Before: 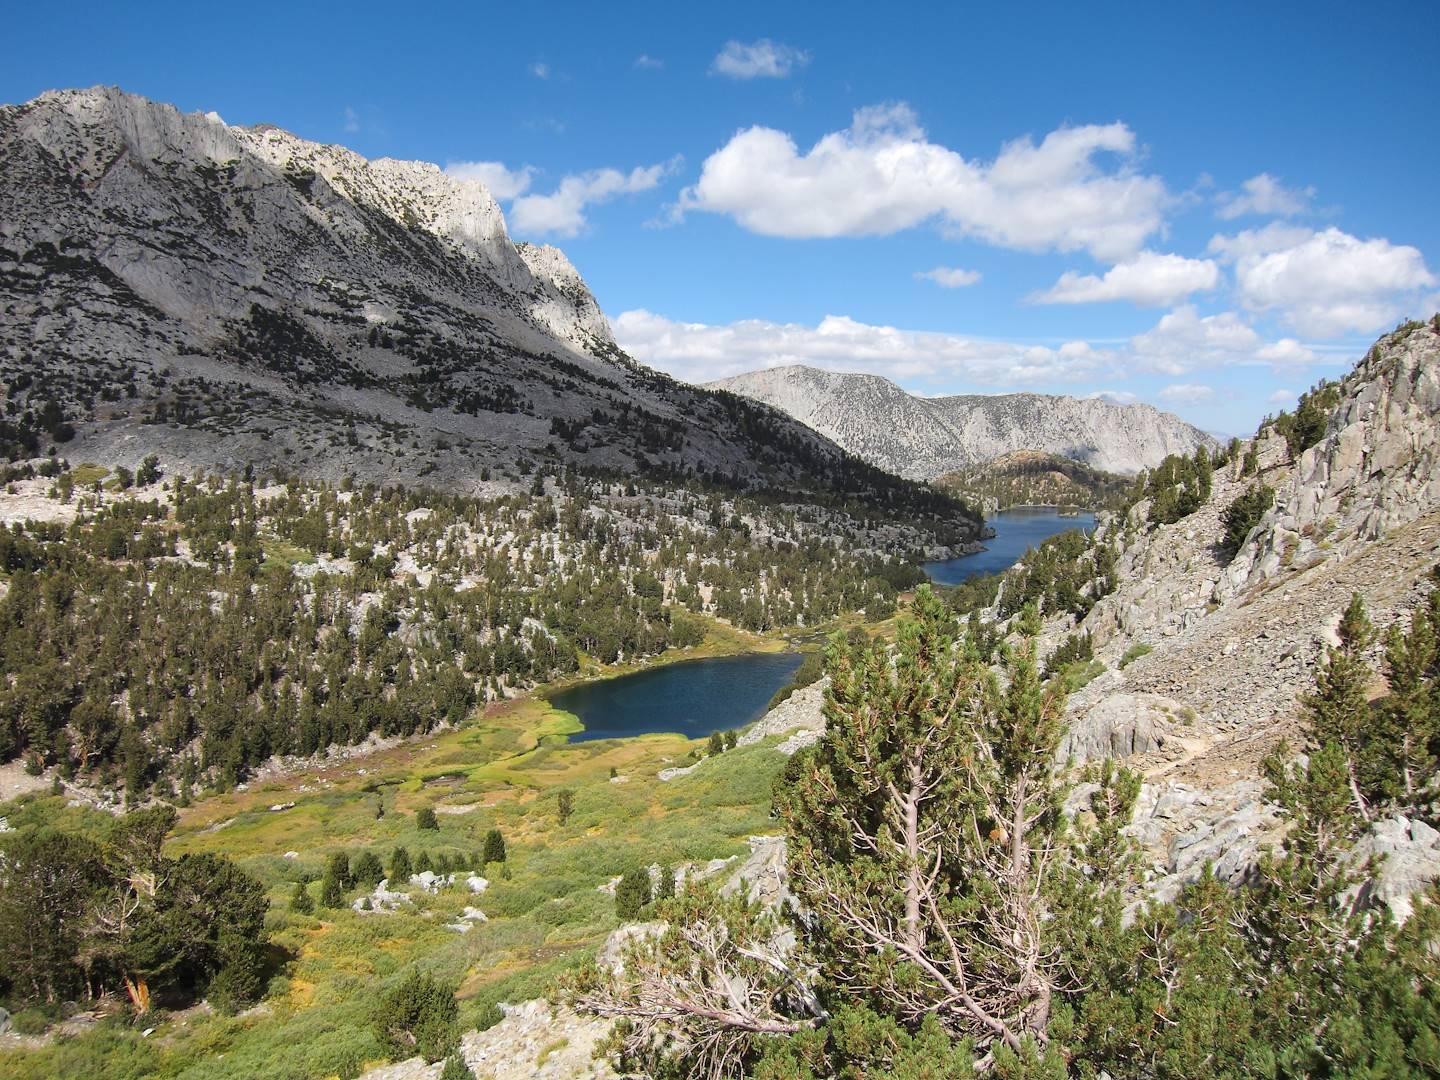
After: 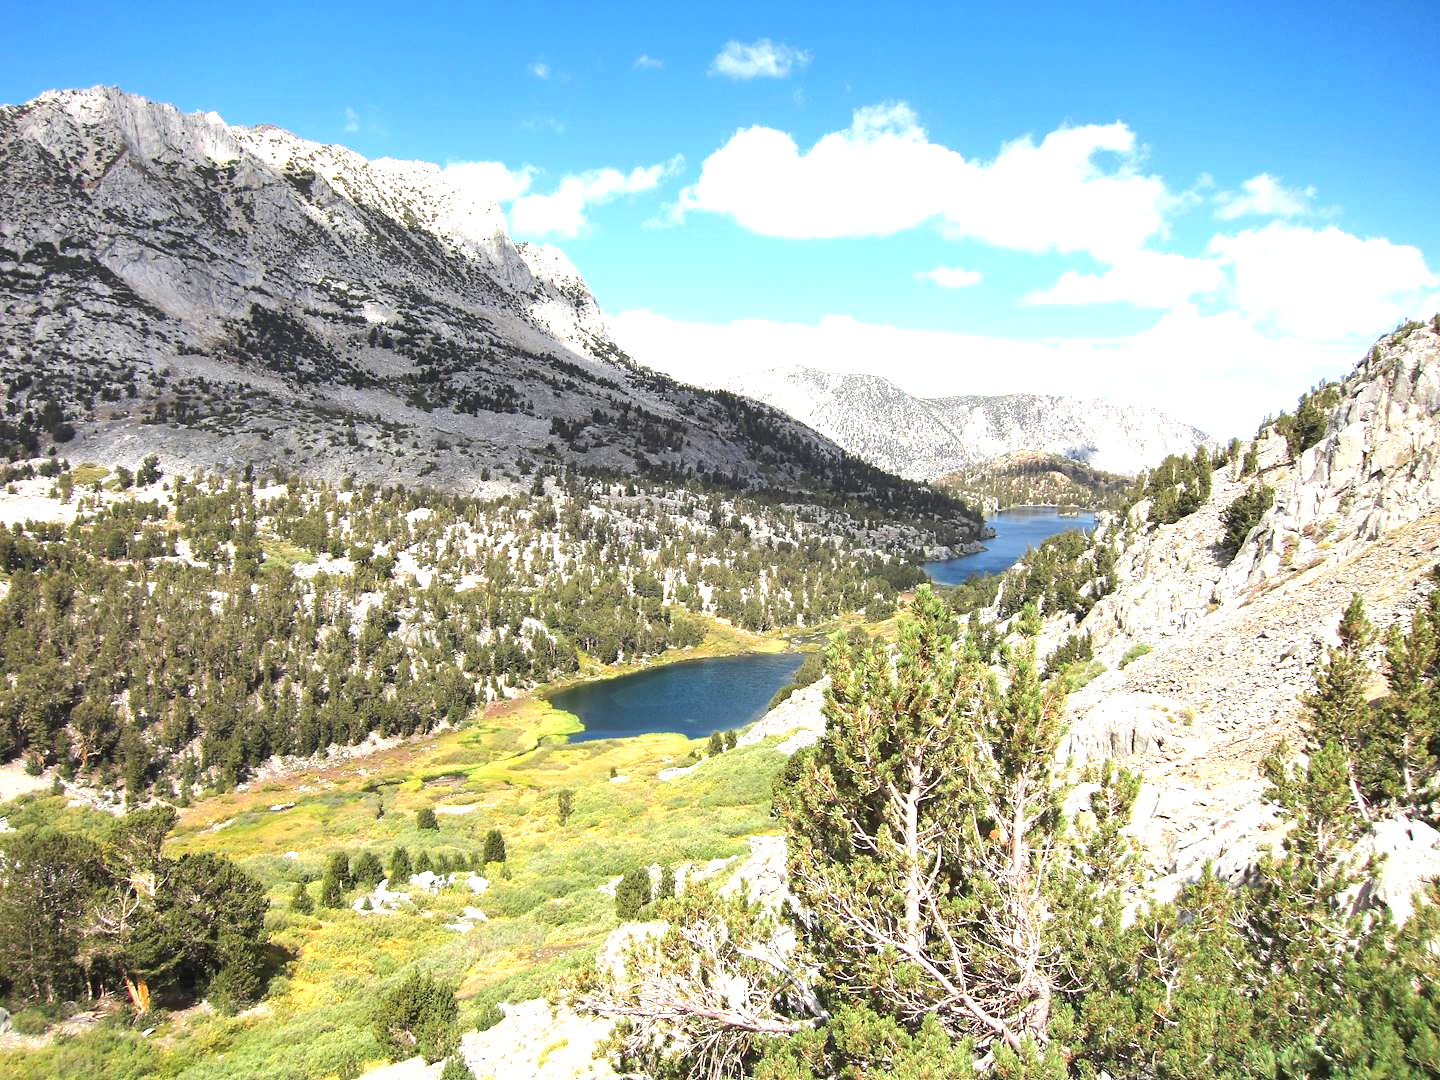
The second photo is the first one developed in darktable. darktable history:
white balance: emerald 1
exposure: black level correction 0, exposure 1.2 EV, compensate highlight preservation false
